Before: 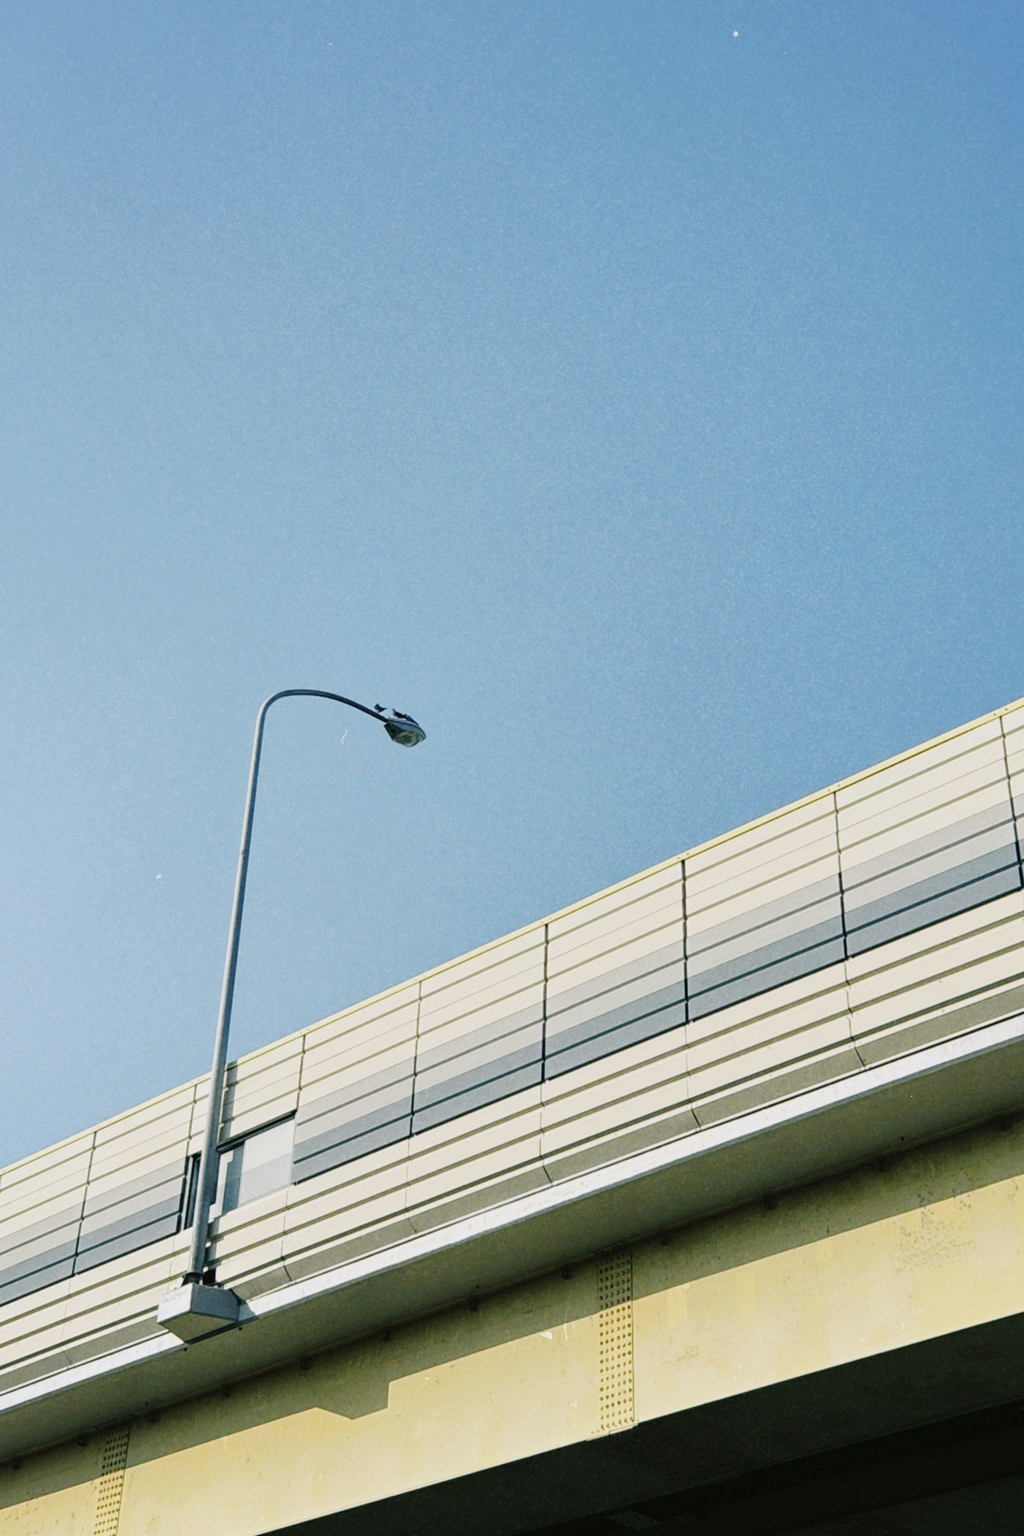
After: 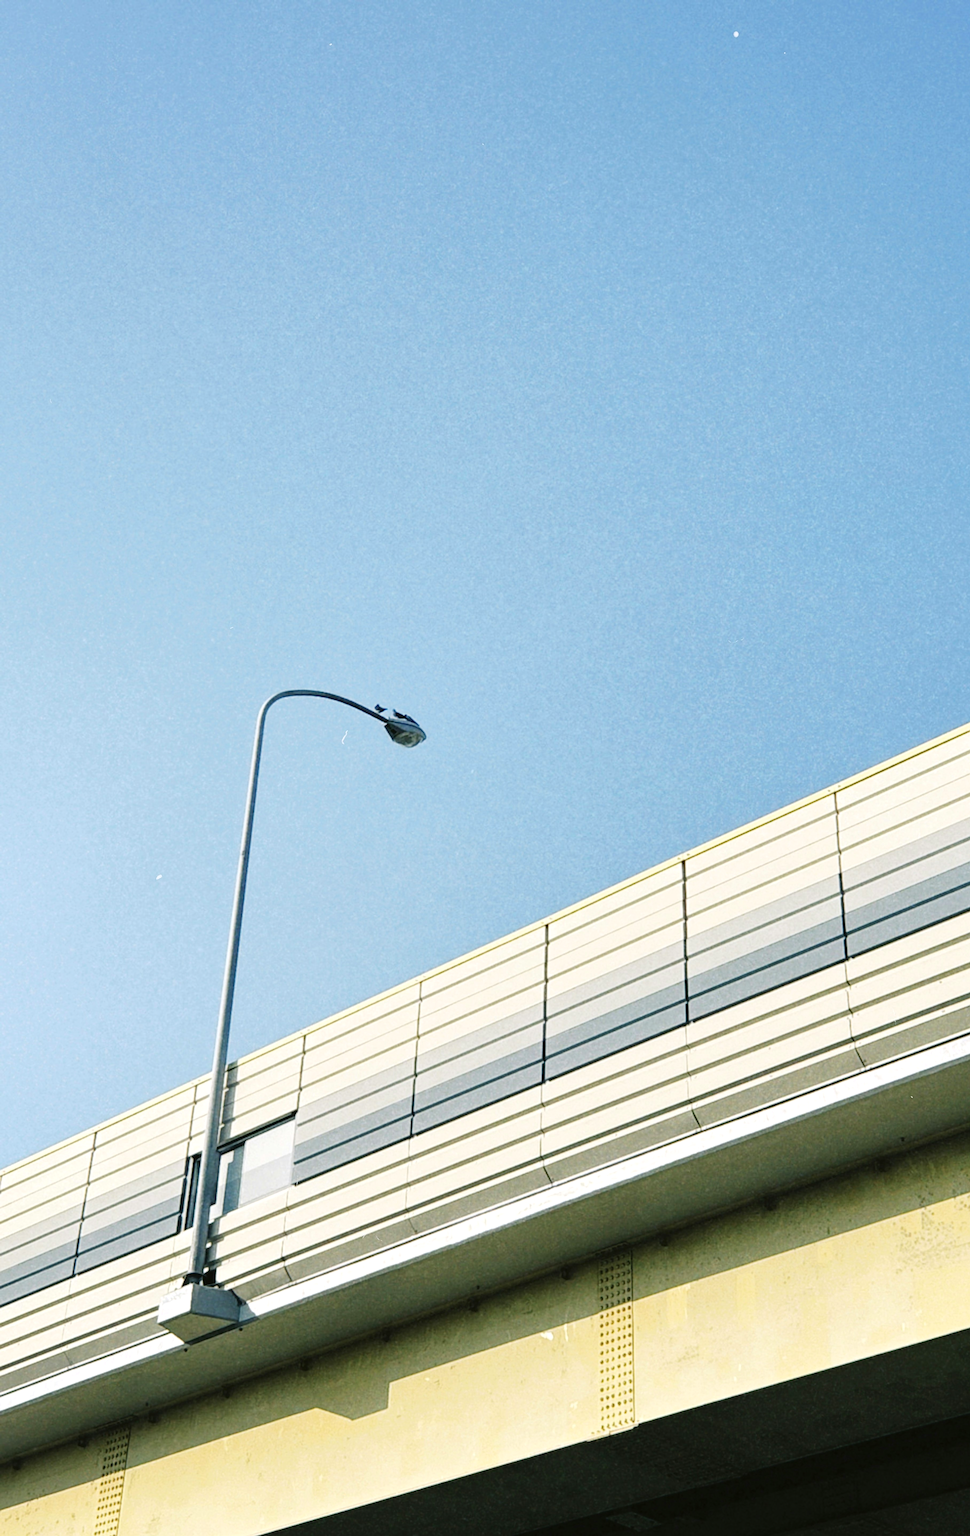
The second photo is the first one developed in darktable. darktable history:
exposure: exposure 0.376 EV, compensate highlight preservation false
crop and rotate: right 5.167%
sharpen: on, module defaults
